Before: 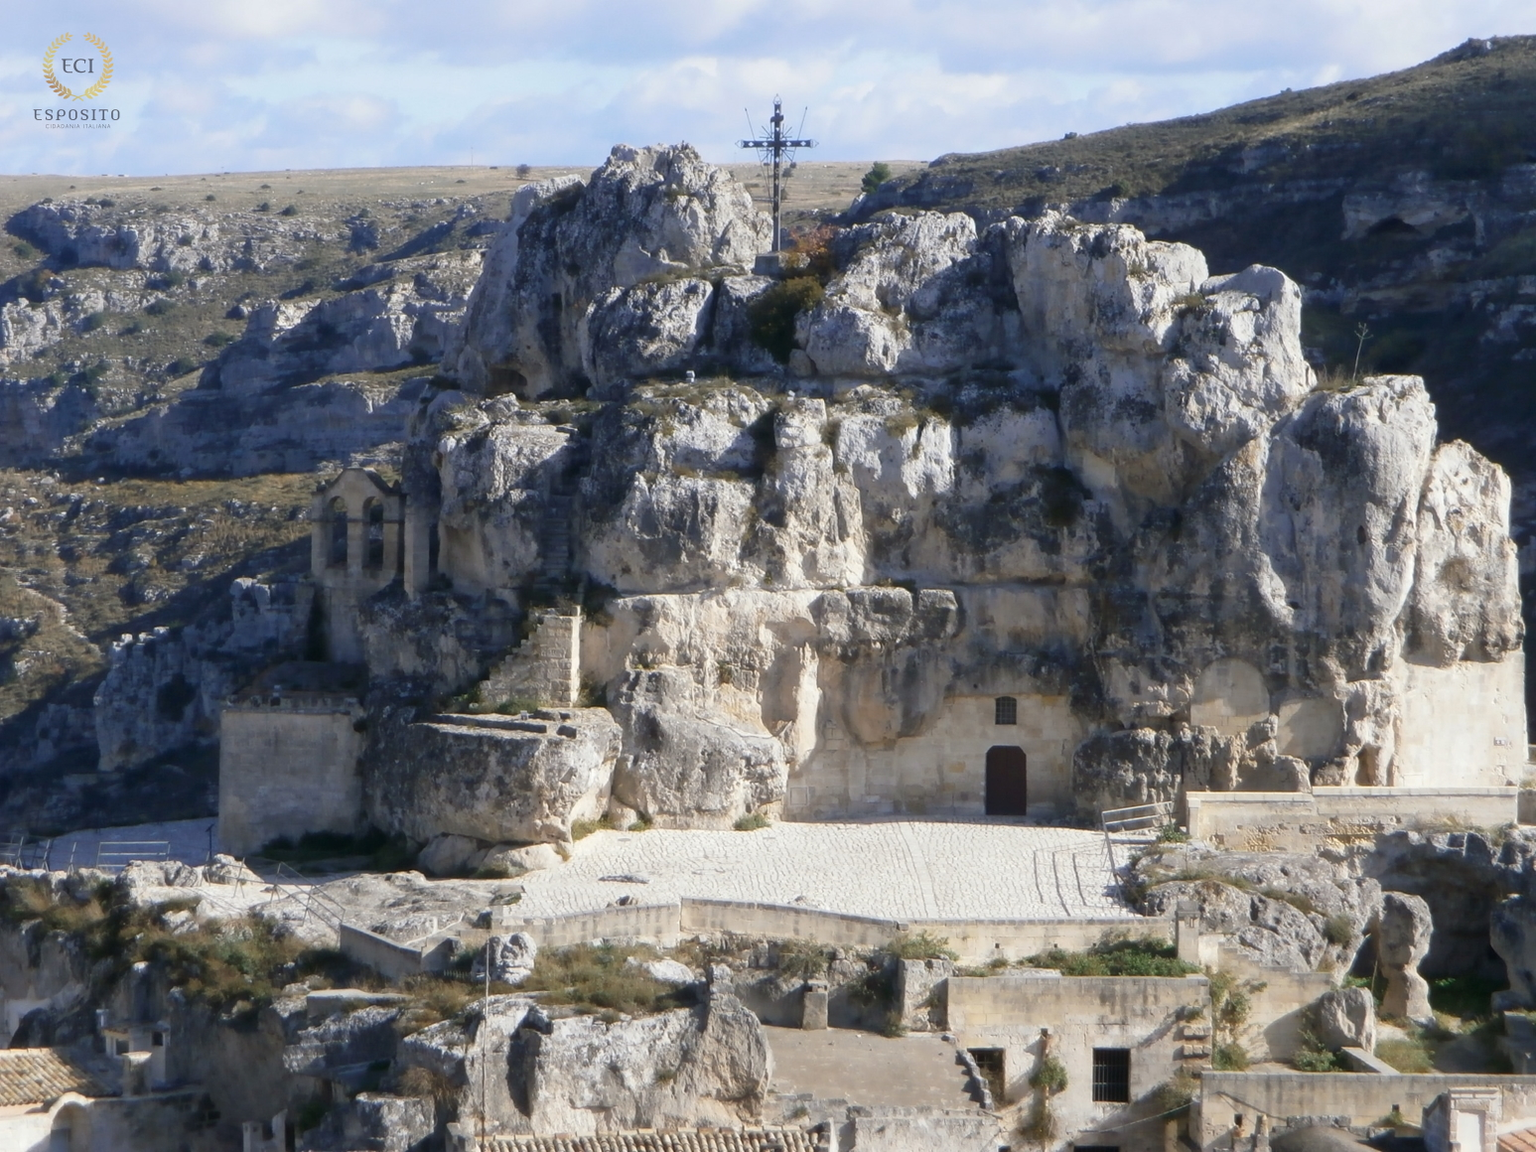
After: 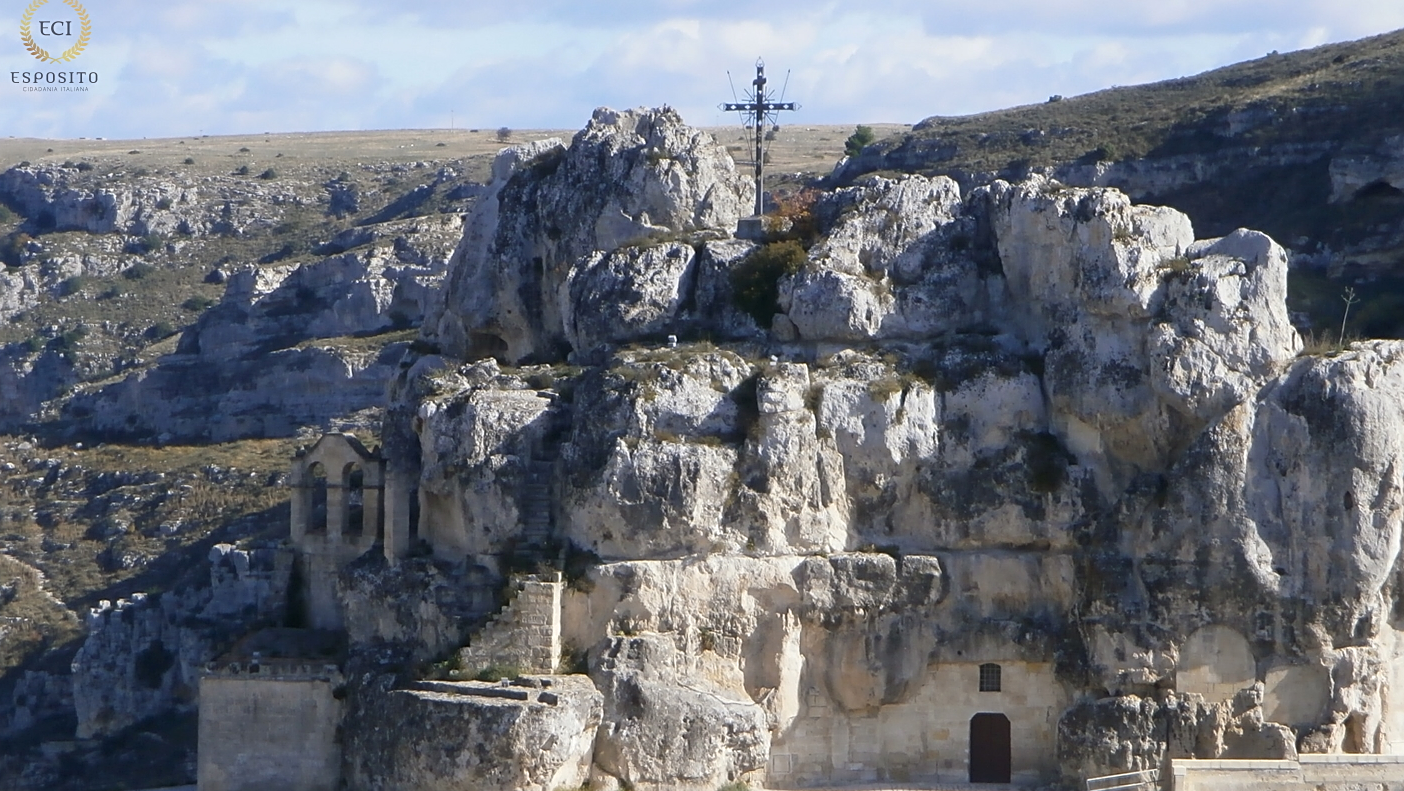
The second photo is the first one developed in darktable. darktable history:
crop: left 1.545%, top 3.355%, right 7.684%, bottom 28.405%
sharpen: on, module defaults
